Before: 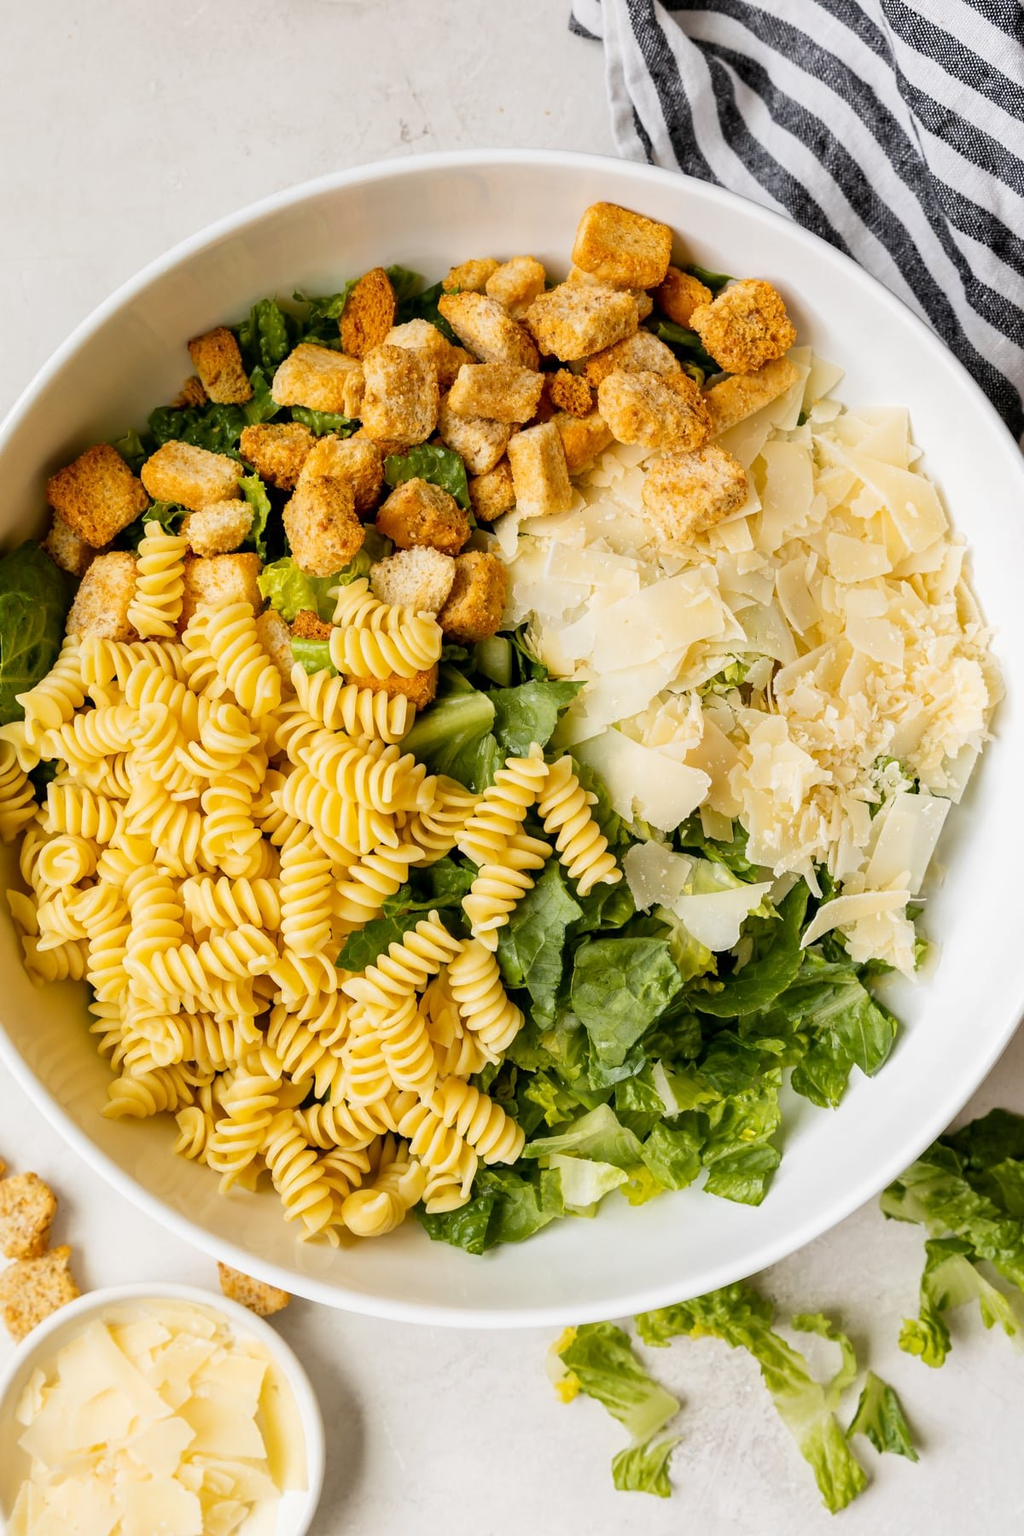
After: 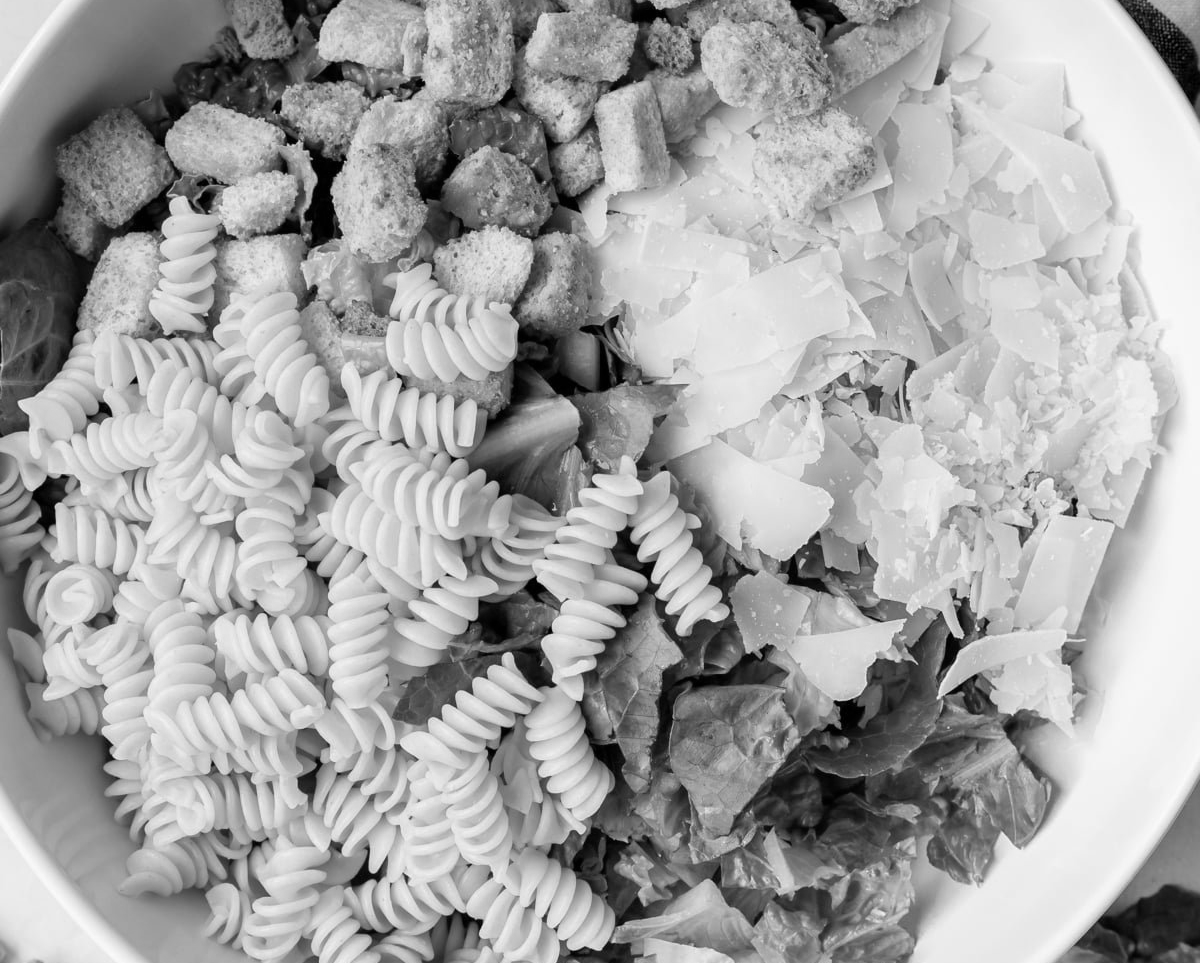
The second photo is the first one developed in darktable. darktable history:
crop and rotate: top 23.043%, bottom 23.437%
contrast brightness saturation: saturation -1
